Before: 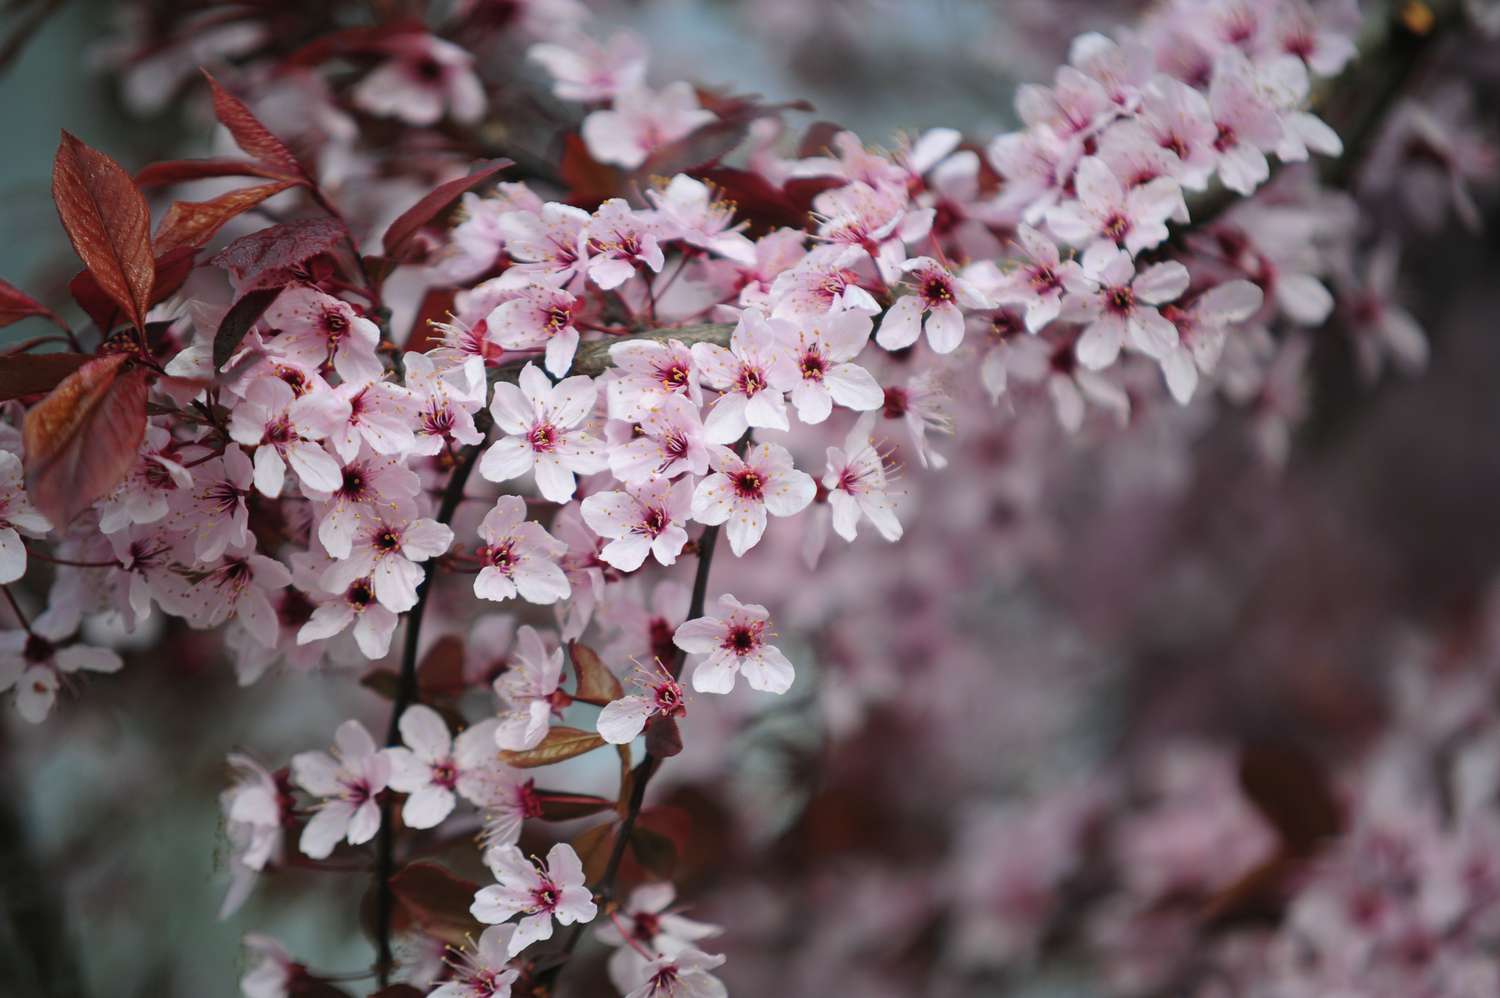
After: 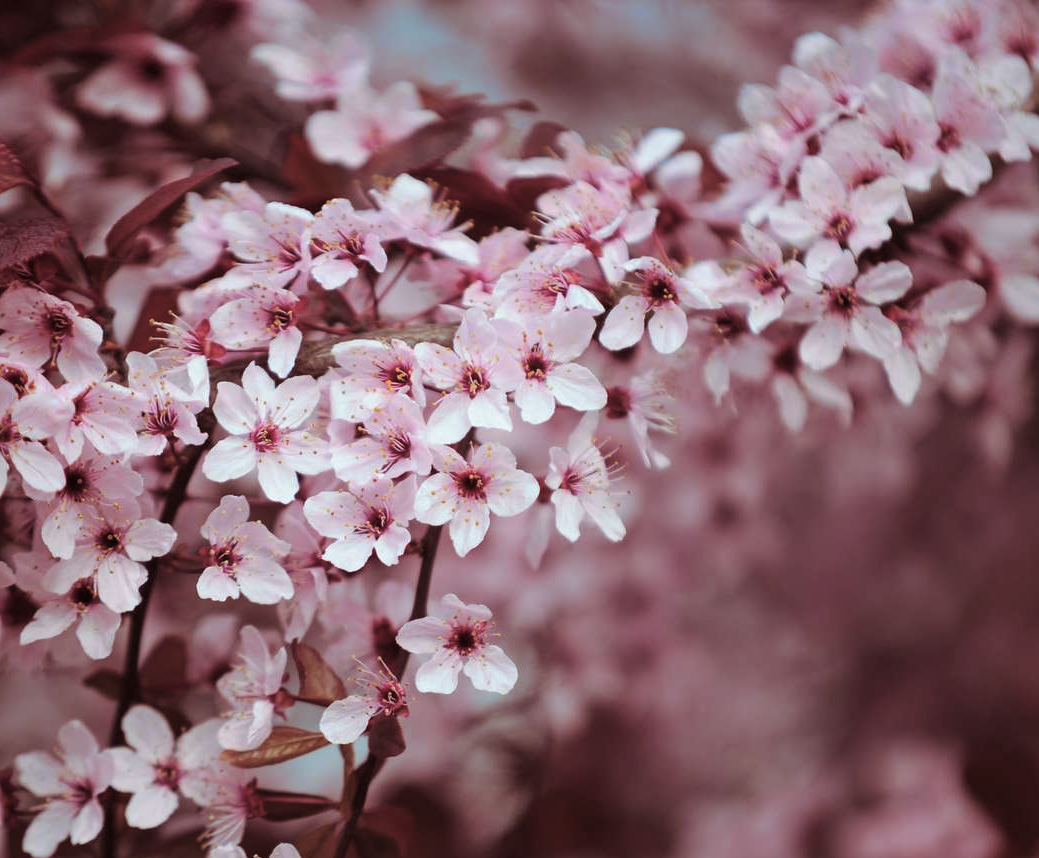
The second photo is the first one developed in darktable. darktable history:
crop: left 18.479%, right 12.2%, bottom 13.971%
split-toning: highlights › hue 180°
